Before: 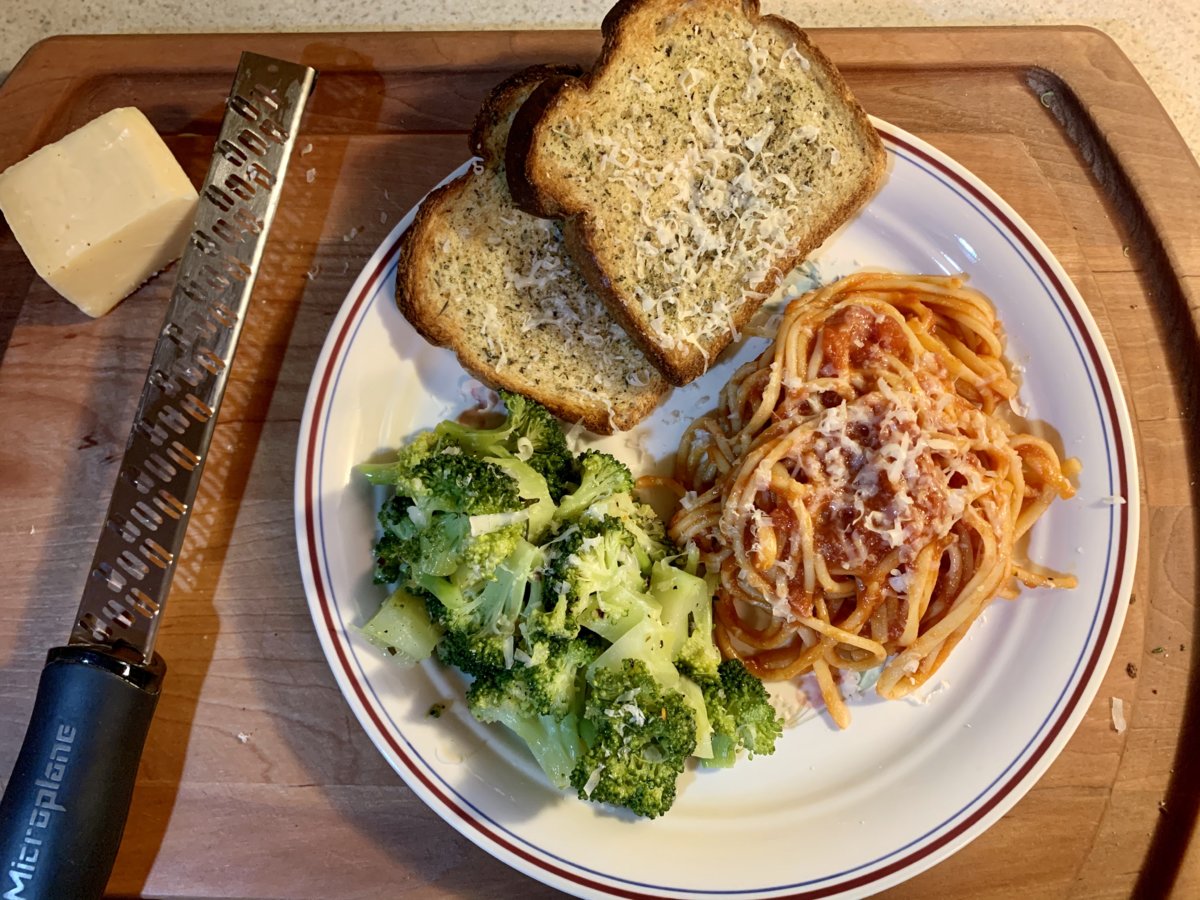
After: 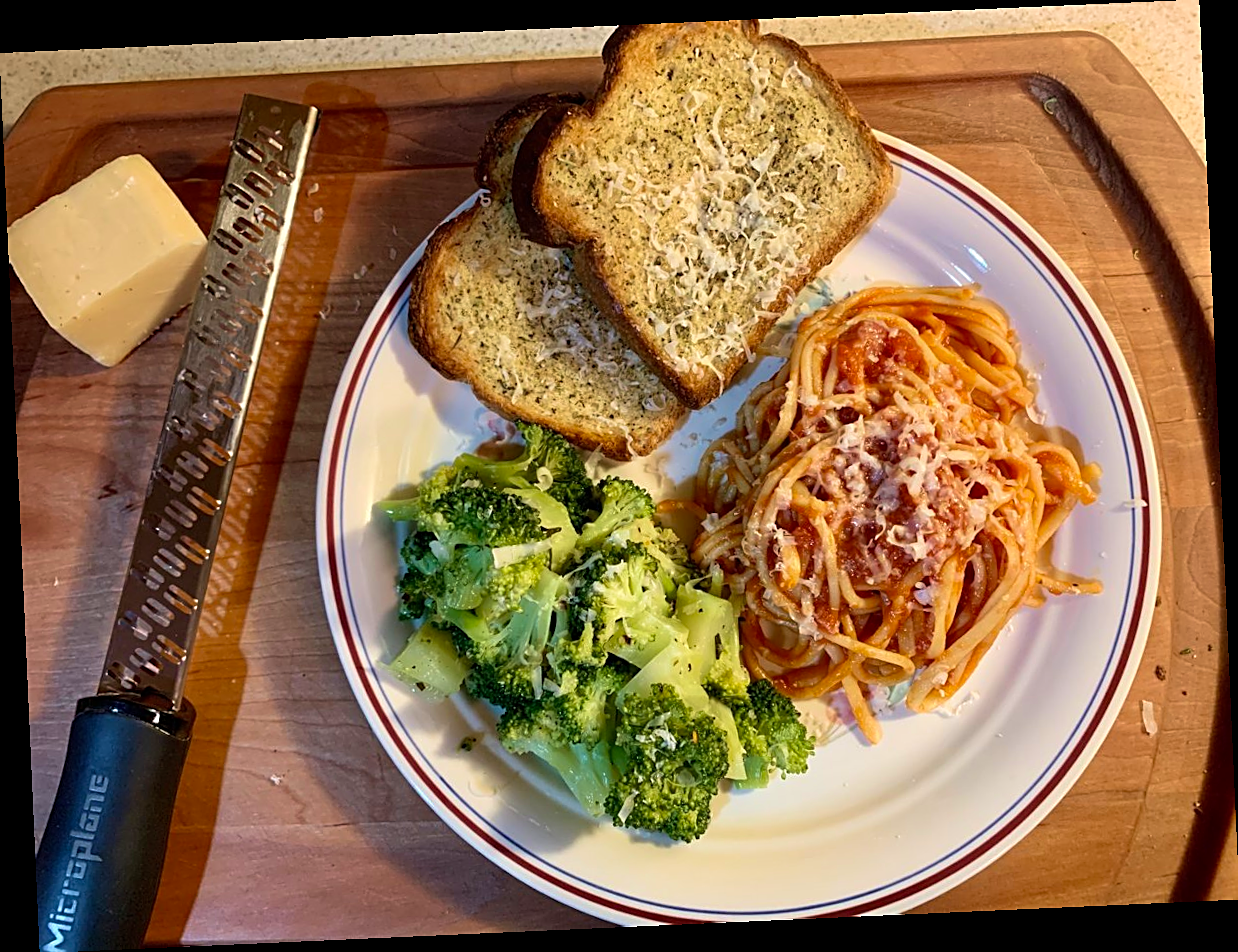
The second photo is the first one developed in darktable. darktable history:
sharpen: on, module defaults
rotate and perspective: rotation -2.56°, automatic cropping off
velvia: on, module defaults
